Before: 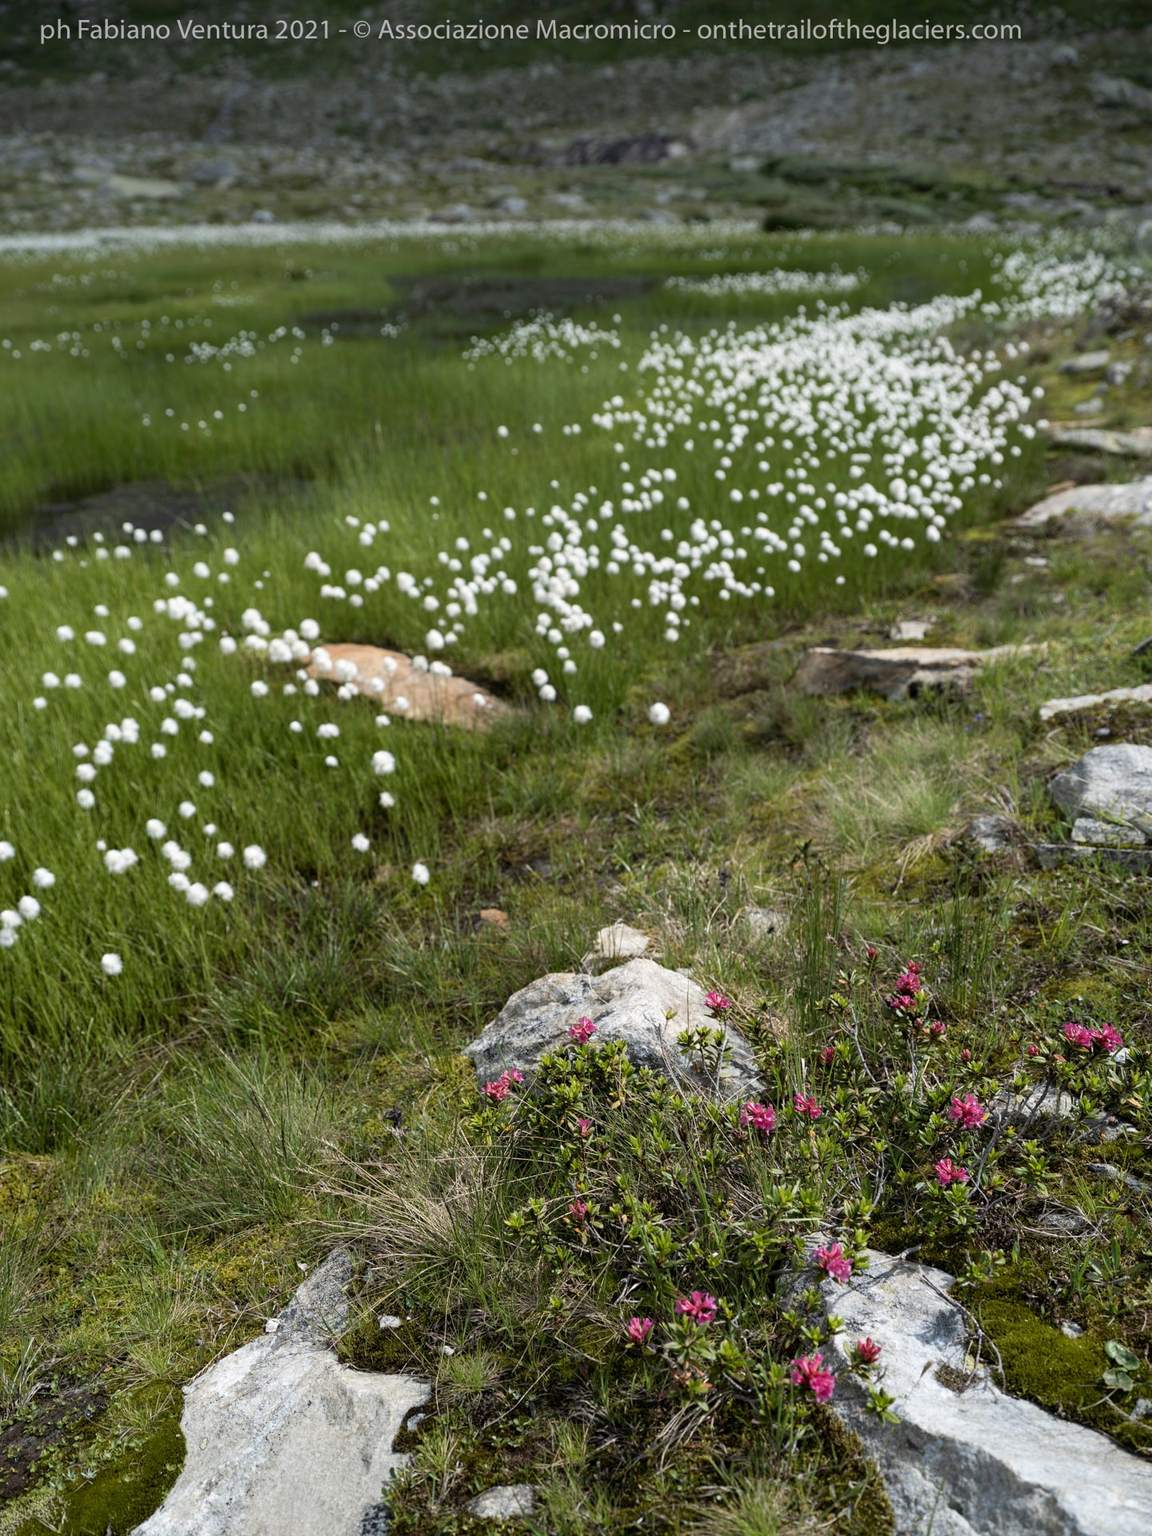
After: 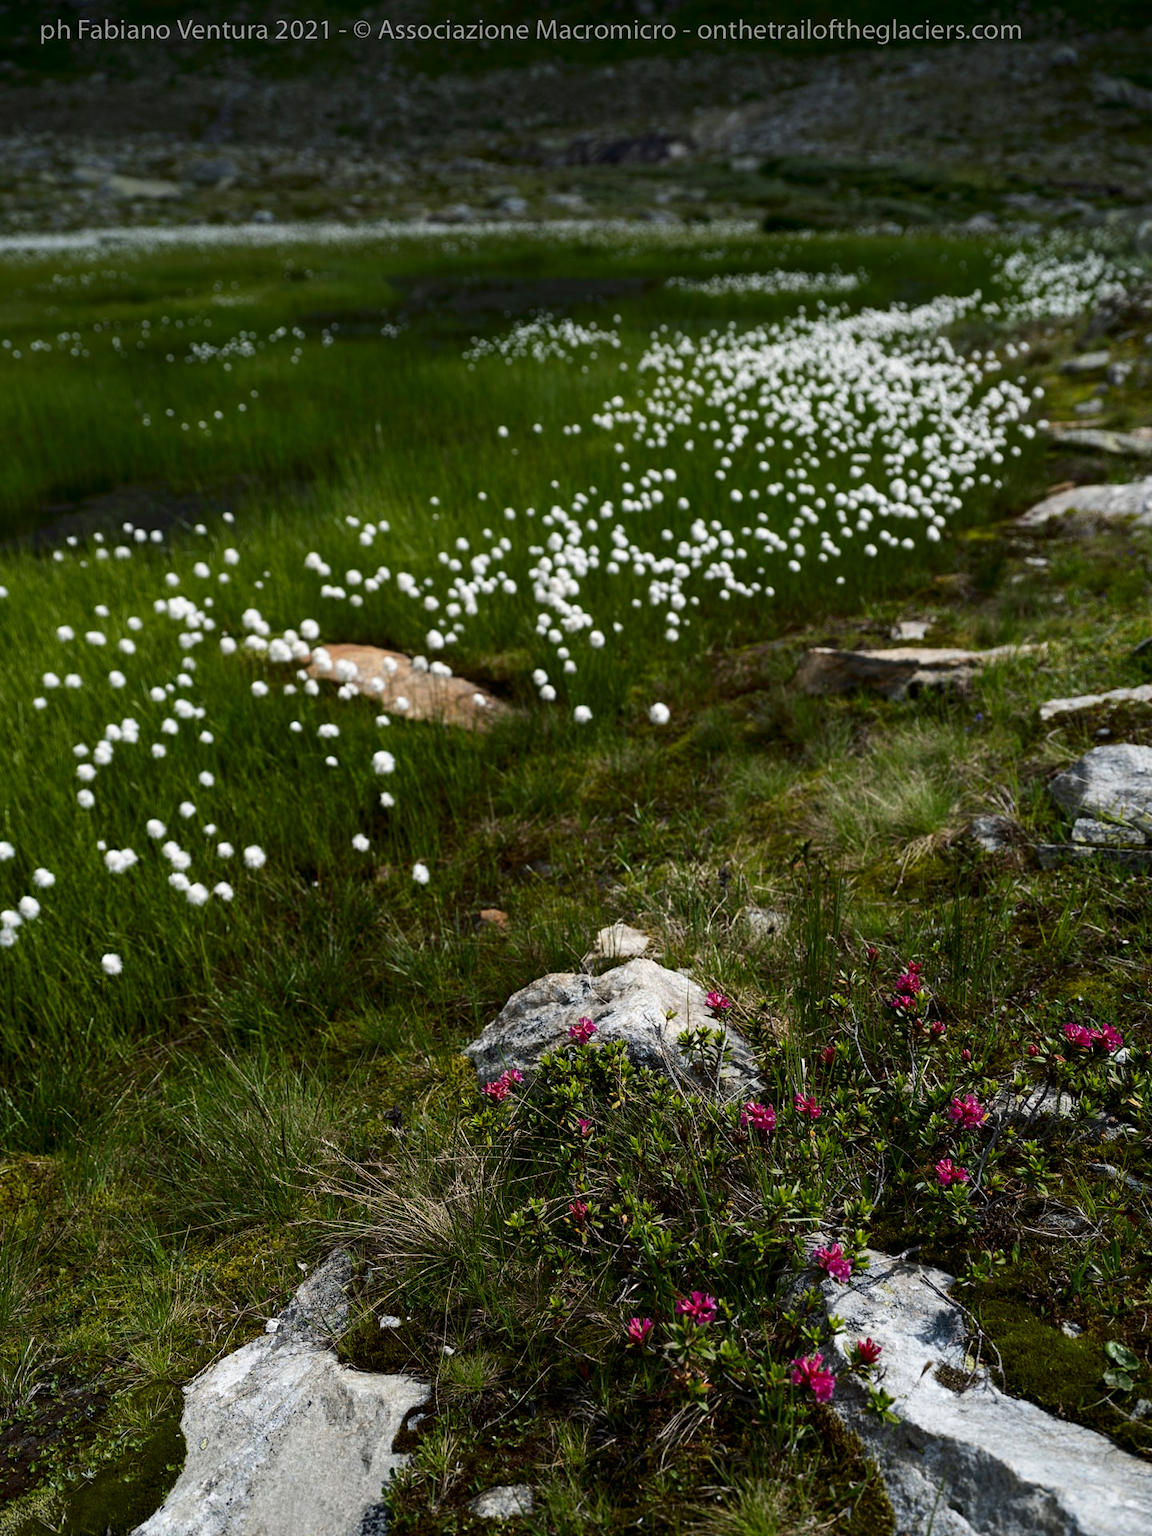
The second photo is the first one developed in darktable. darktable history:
contrast brightness saturation: contrast 0.104, brightness -0.271, saturation 0.147
